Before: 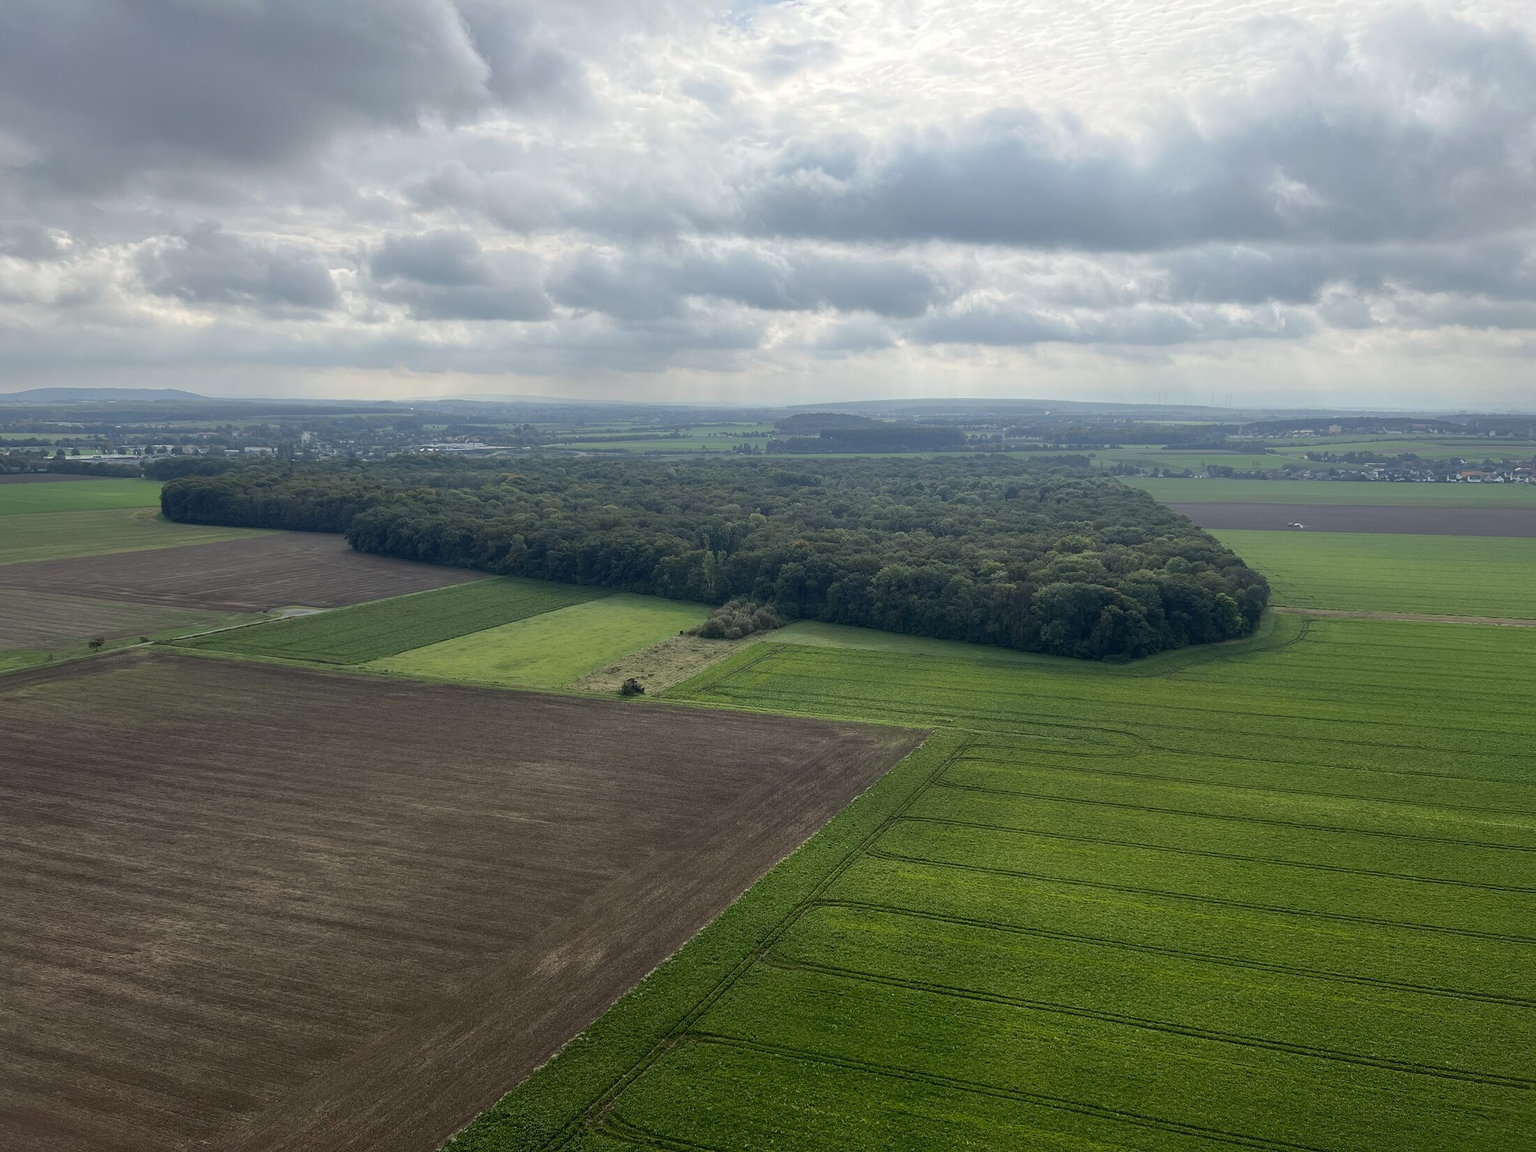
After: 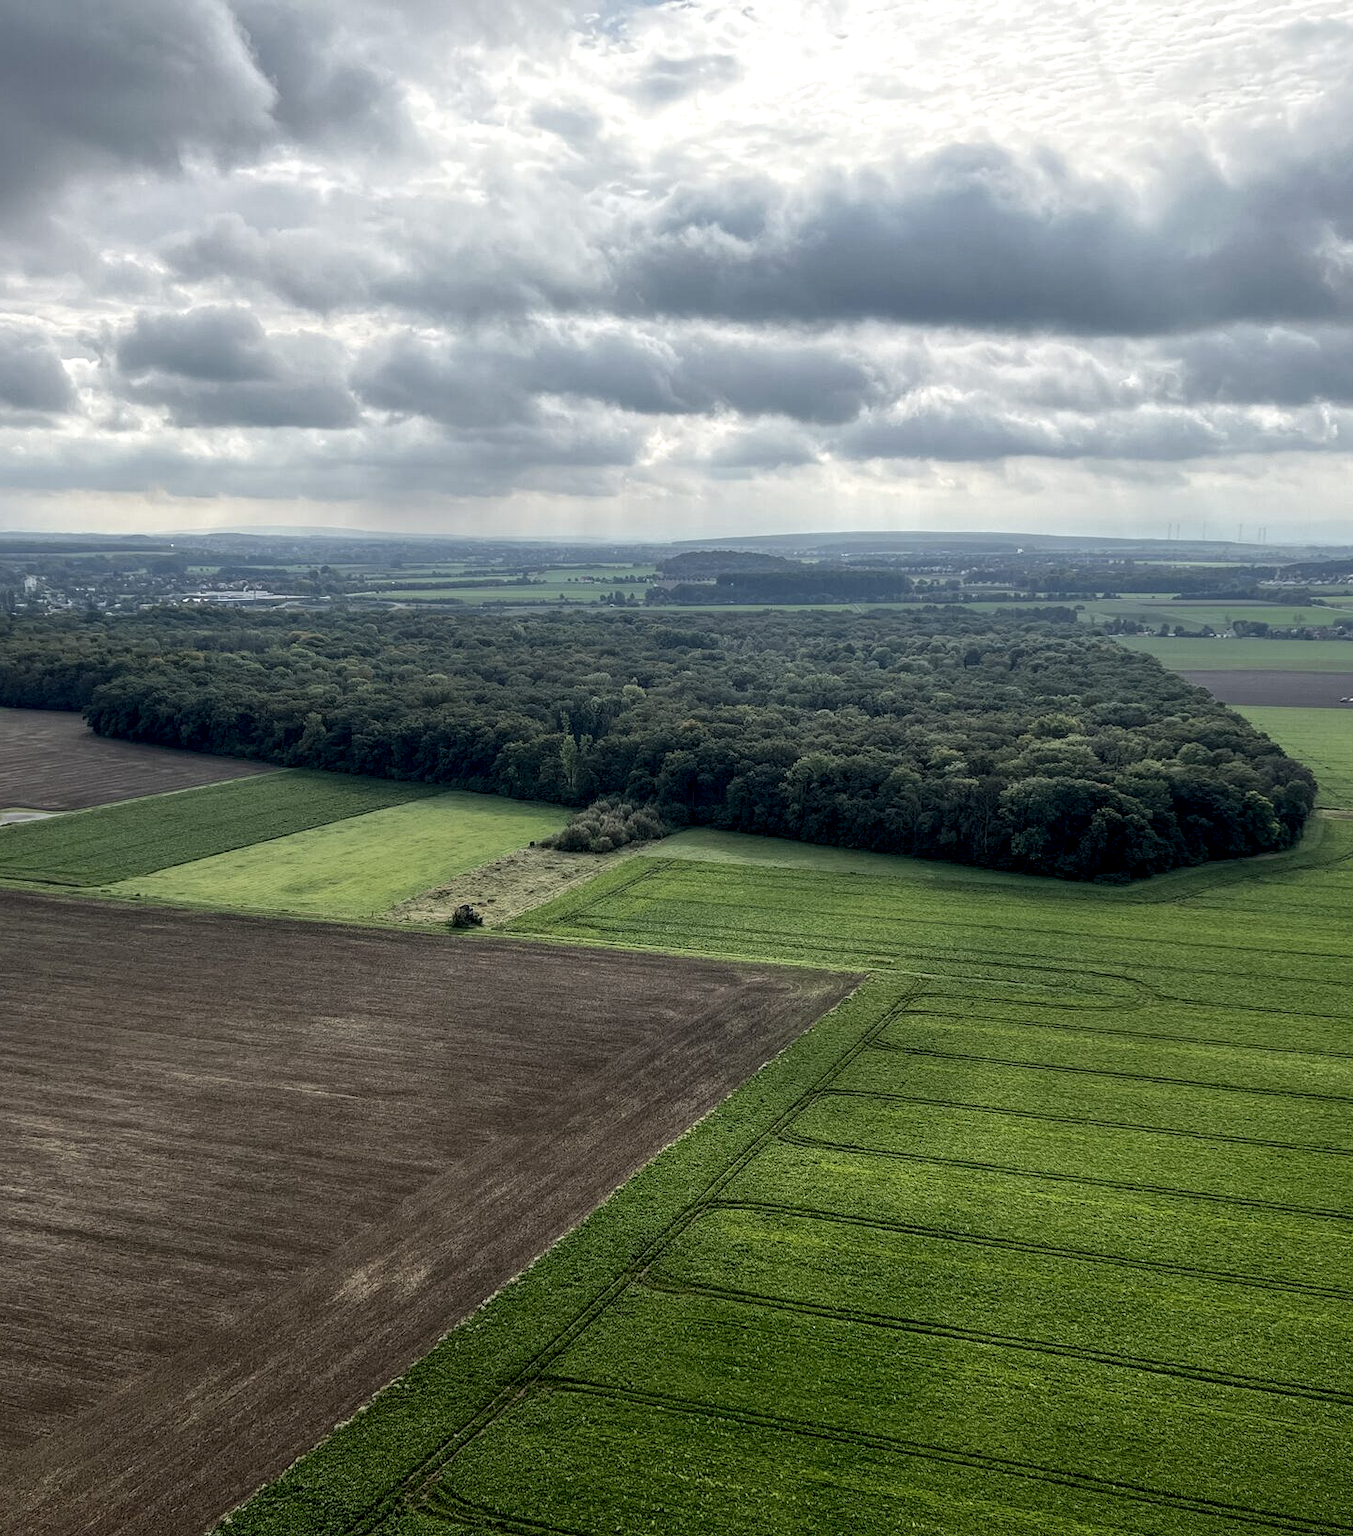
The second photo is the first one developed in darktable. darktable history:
shadows and highlights: shadows 25, highlights -25
local contrast: highlights 20%, shadows 70%, detail 170%
crop and rotate: left 18.442%, right 15.508%
